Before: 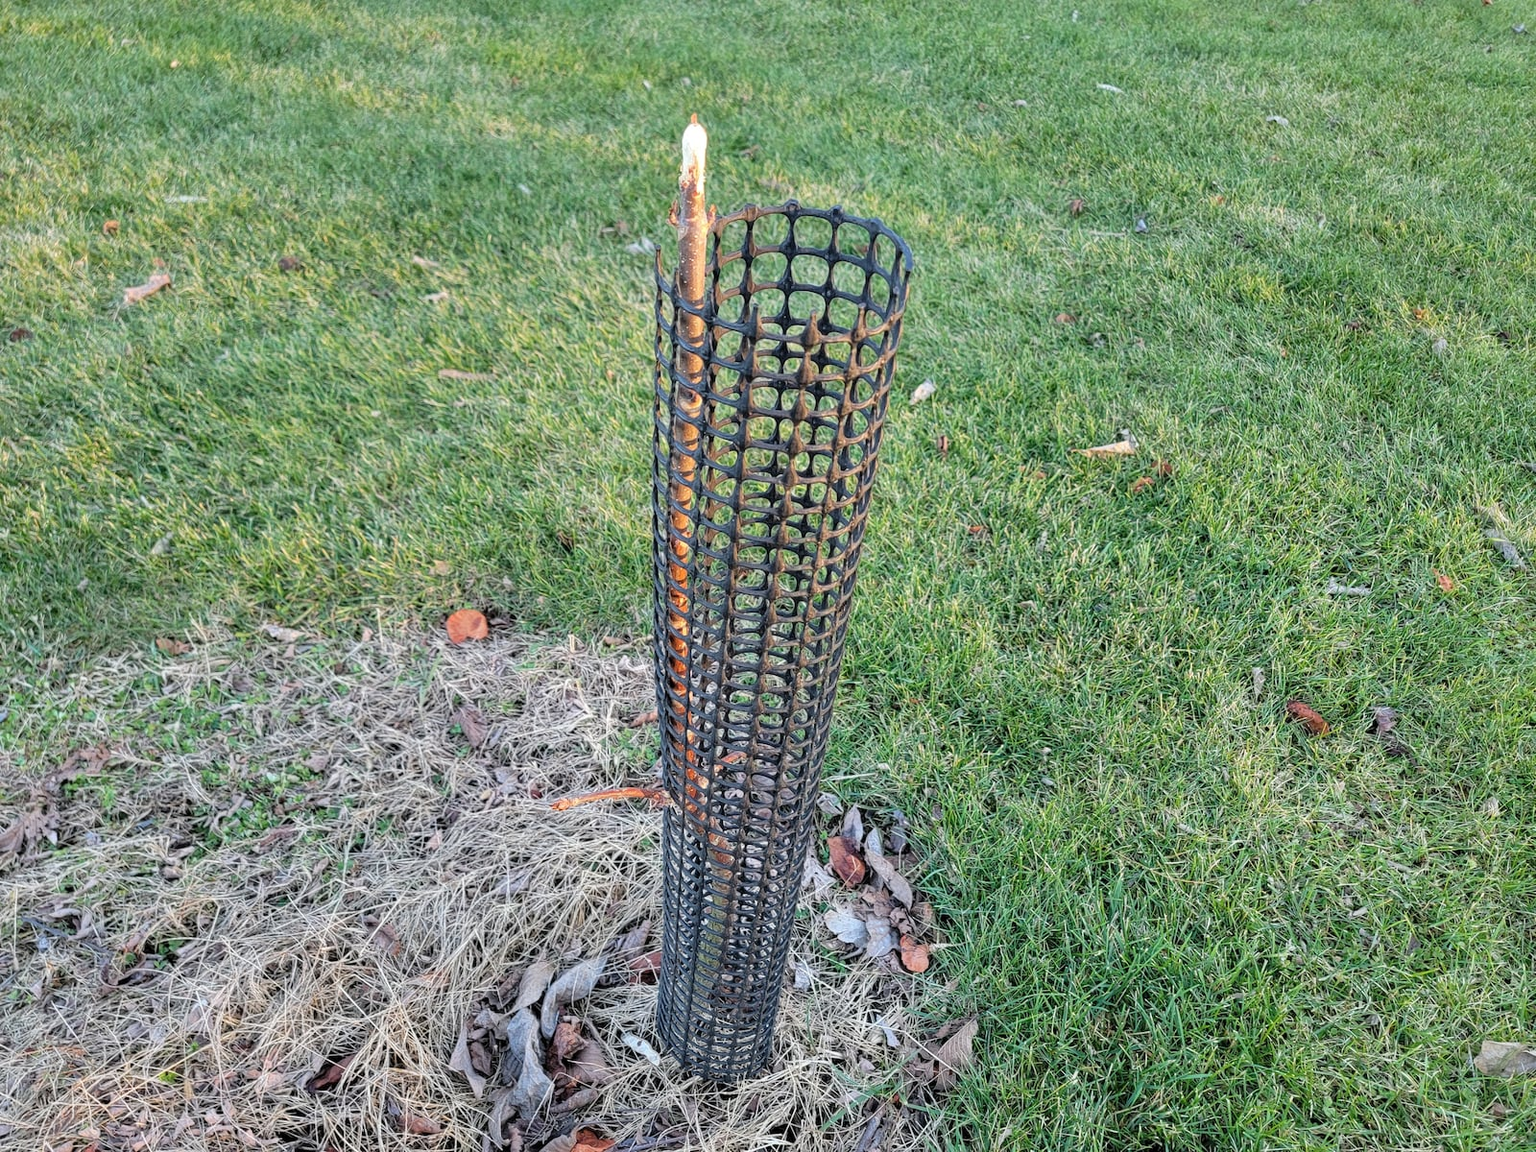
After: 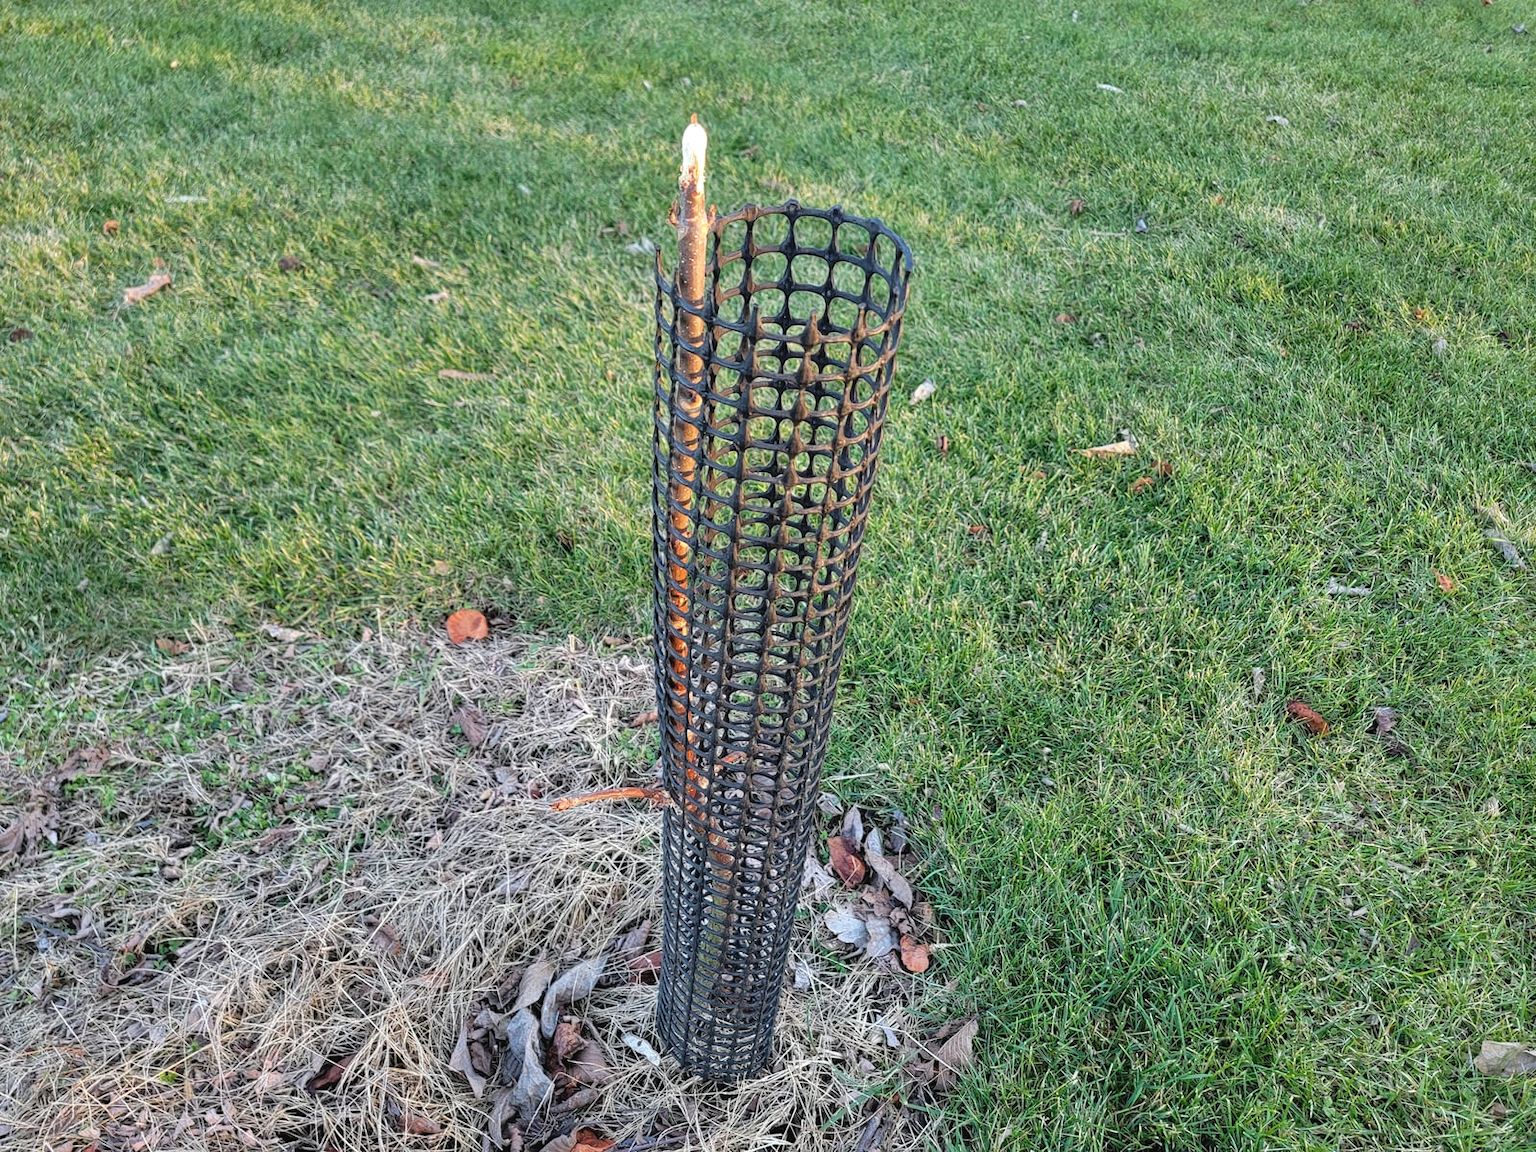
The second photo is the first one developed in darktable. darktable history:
contrast brightness saturation: contrast -0.08, brightness -0.04, saturation -0.11
color balance: contrast 10%
